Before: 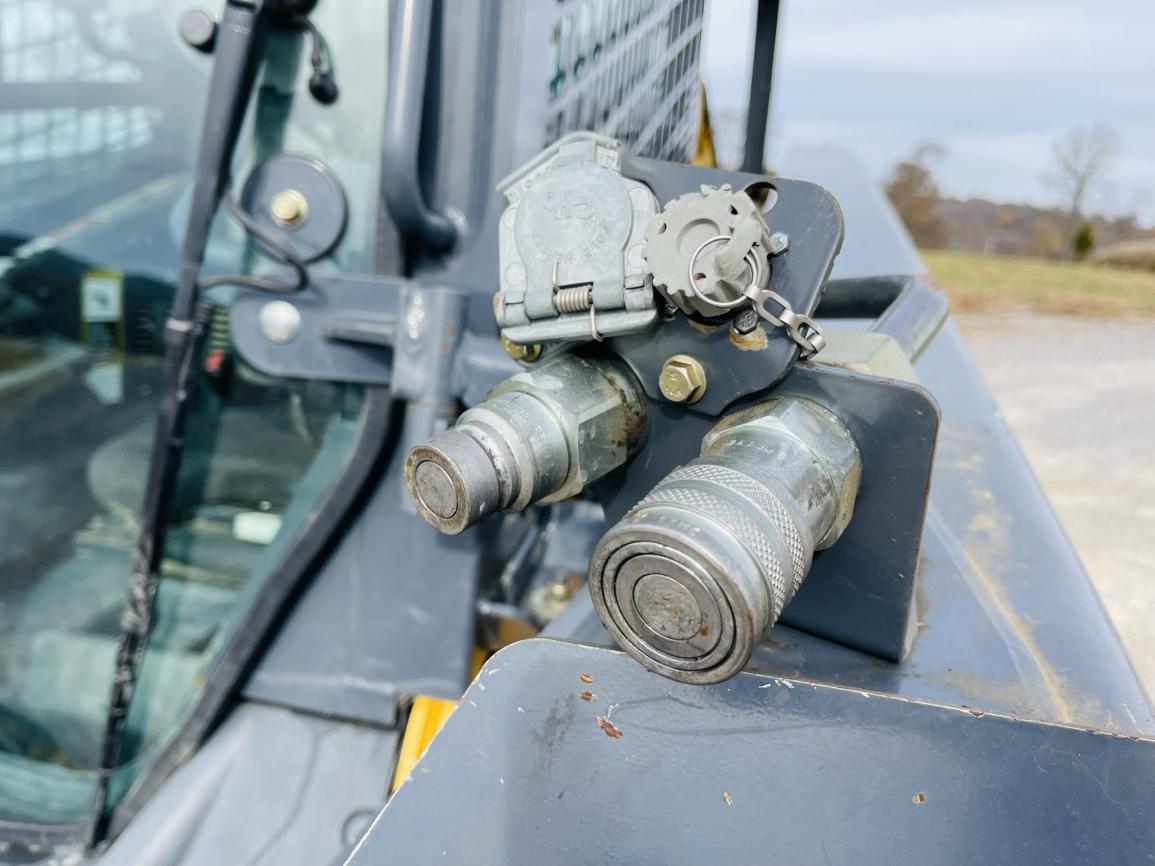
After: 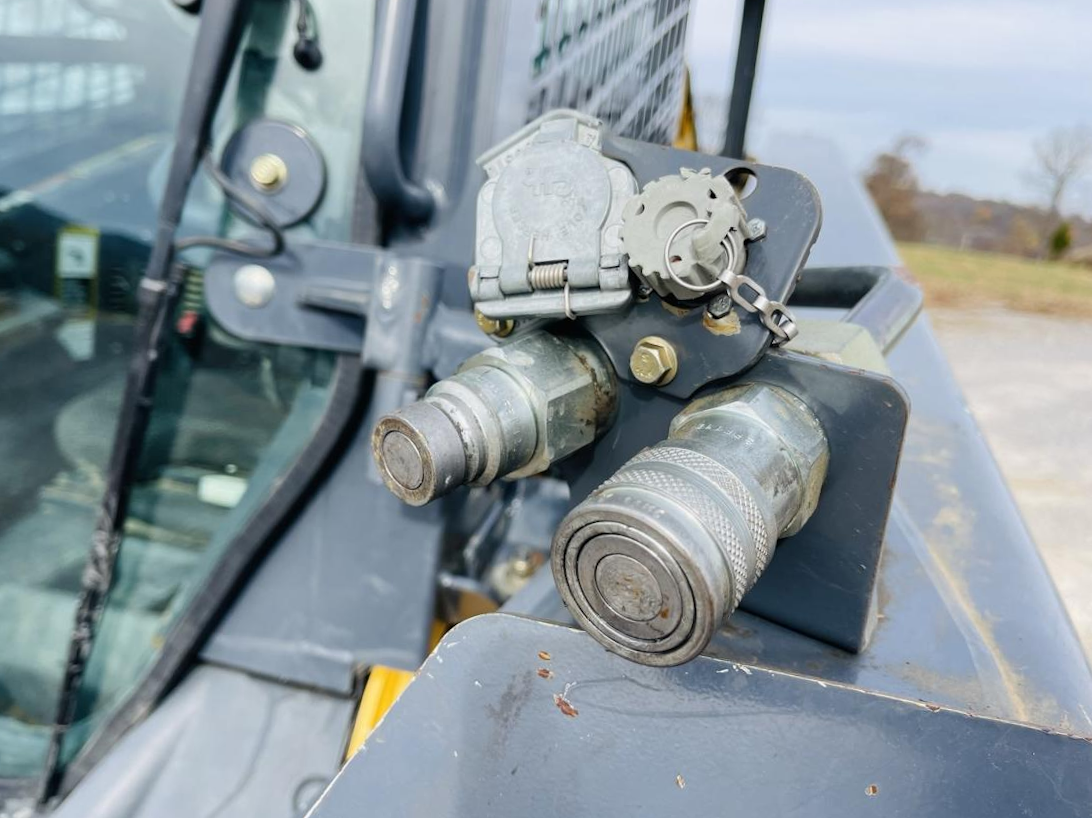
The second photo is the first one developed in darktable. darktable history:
crop and rotate: angle -2.52°
